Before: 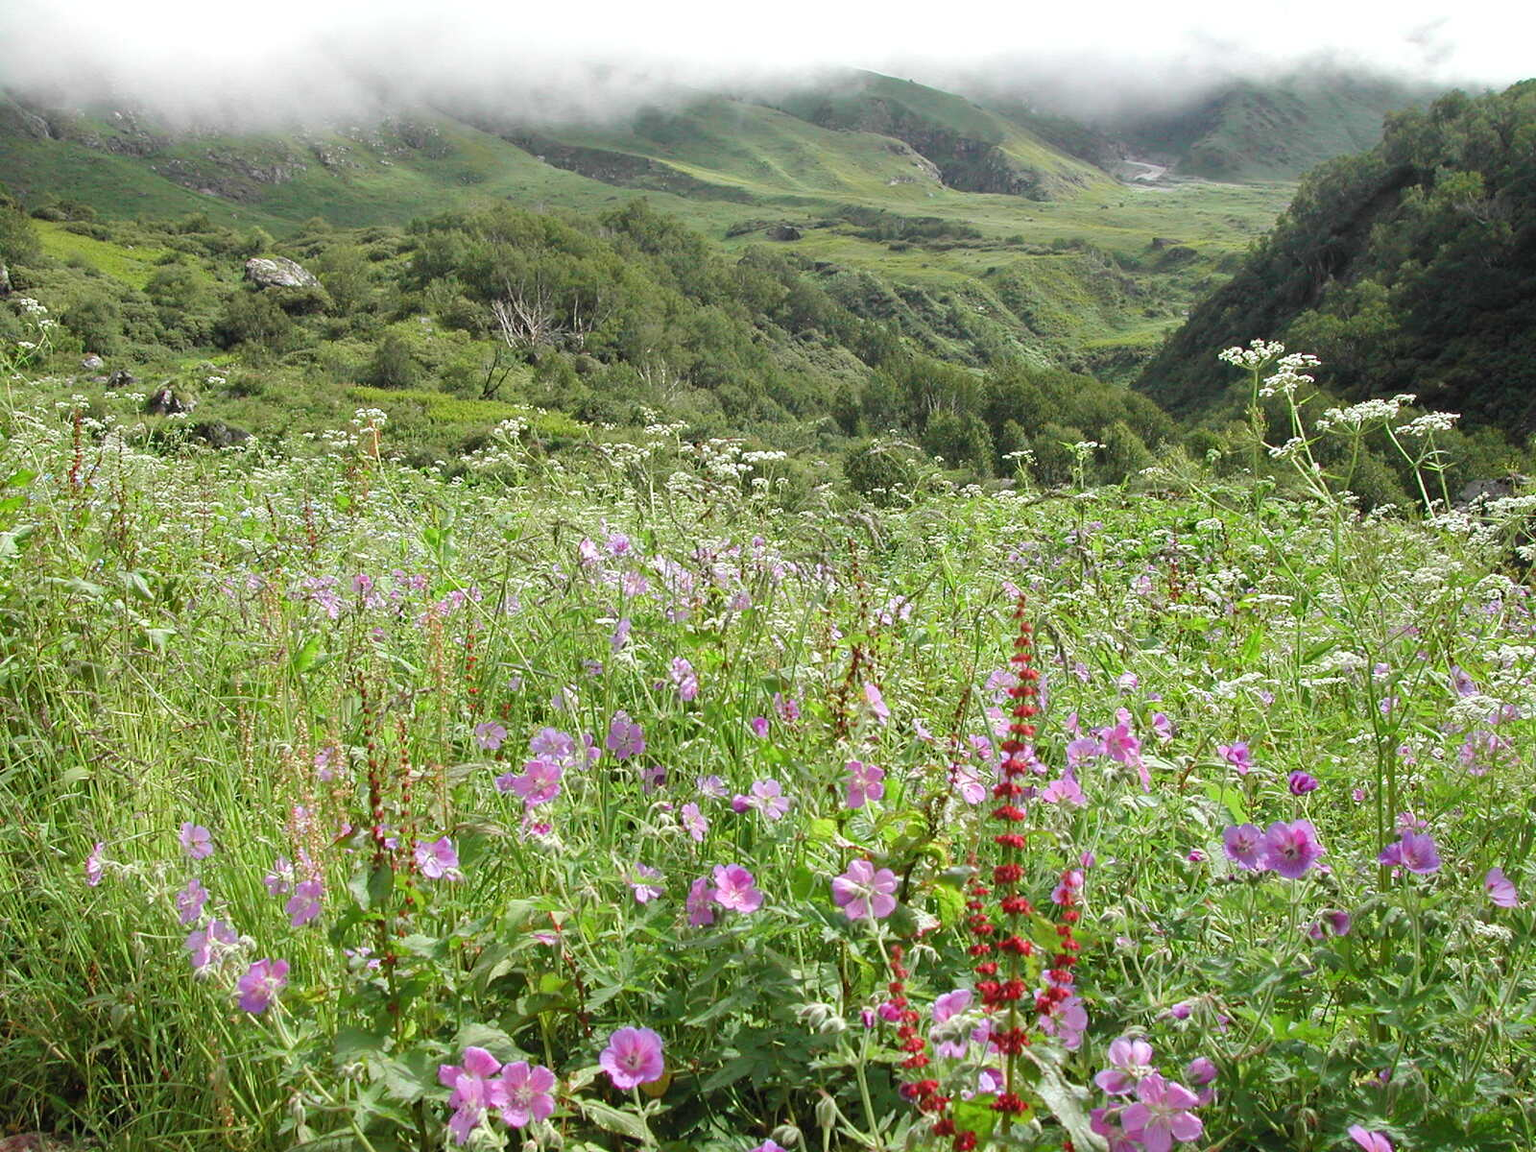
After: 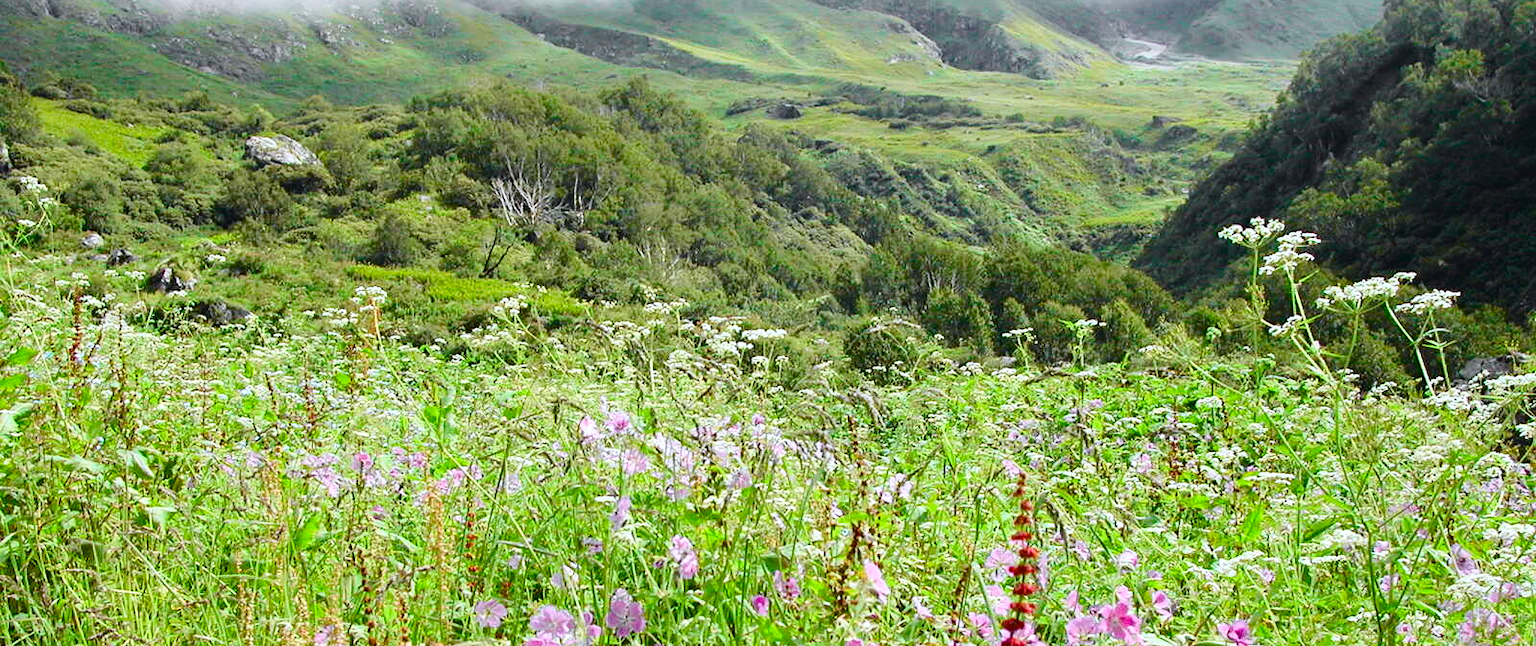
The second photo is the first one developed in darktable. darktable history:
tone curve: curves: ch0 [(0, 0.023) (0.104, 0.058) (0.21, 0.162) (0.469, 0.524) (0.579, 0.65) (0.725, 0.8) (0.858, 0.903) (1, 0.974)]; ch1 [(0, 0) (0.414, 0.395) (0.447, 0.447) (0.502, 0.501) (0.521, 0.512) (0.57, 0.563) (0.618, 0.61) (0.654, 0.642) (1, 1)]; ch2 [(0, 0) (0.356, 0.408) (0.437, 0.453) (0.492, 0.485) (0.524, 0.508) (0.566, 0.567) (0.595, 0.604) (1, 1)], color space Lab, independent channels, preserve colors none
color balance rgb: linear chroma grading › shadows 16%, perceptual saturation grading › global saturation 8%, perceptual saturation grading › shadows 4%, perceptual brilliance grading › global brilliance 2%, perceptual brilliance grading › highlights 8%, perceptual brilliance grading › shadows -4%, global vibrance 16%, saturation formula JzAzBz (2021)
white balance: red 0.98, blue 1.034
crop and rotate: top 10.605%, bottom 33.274%
